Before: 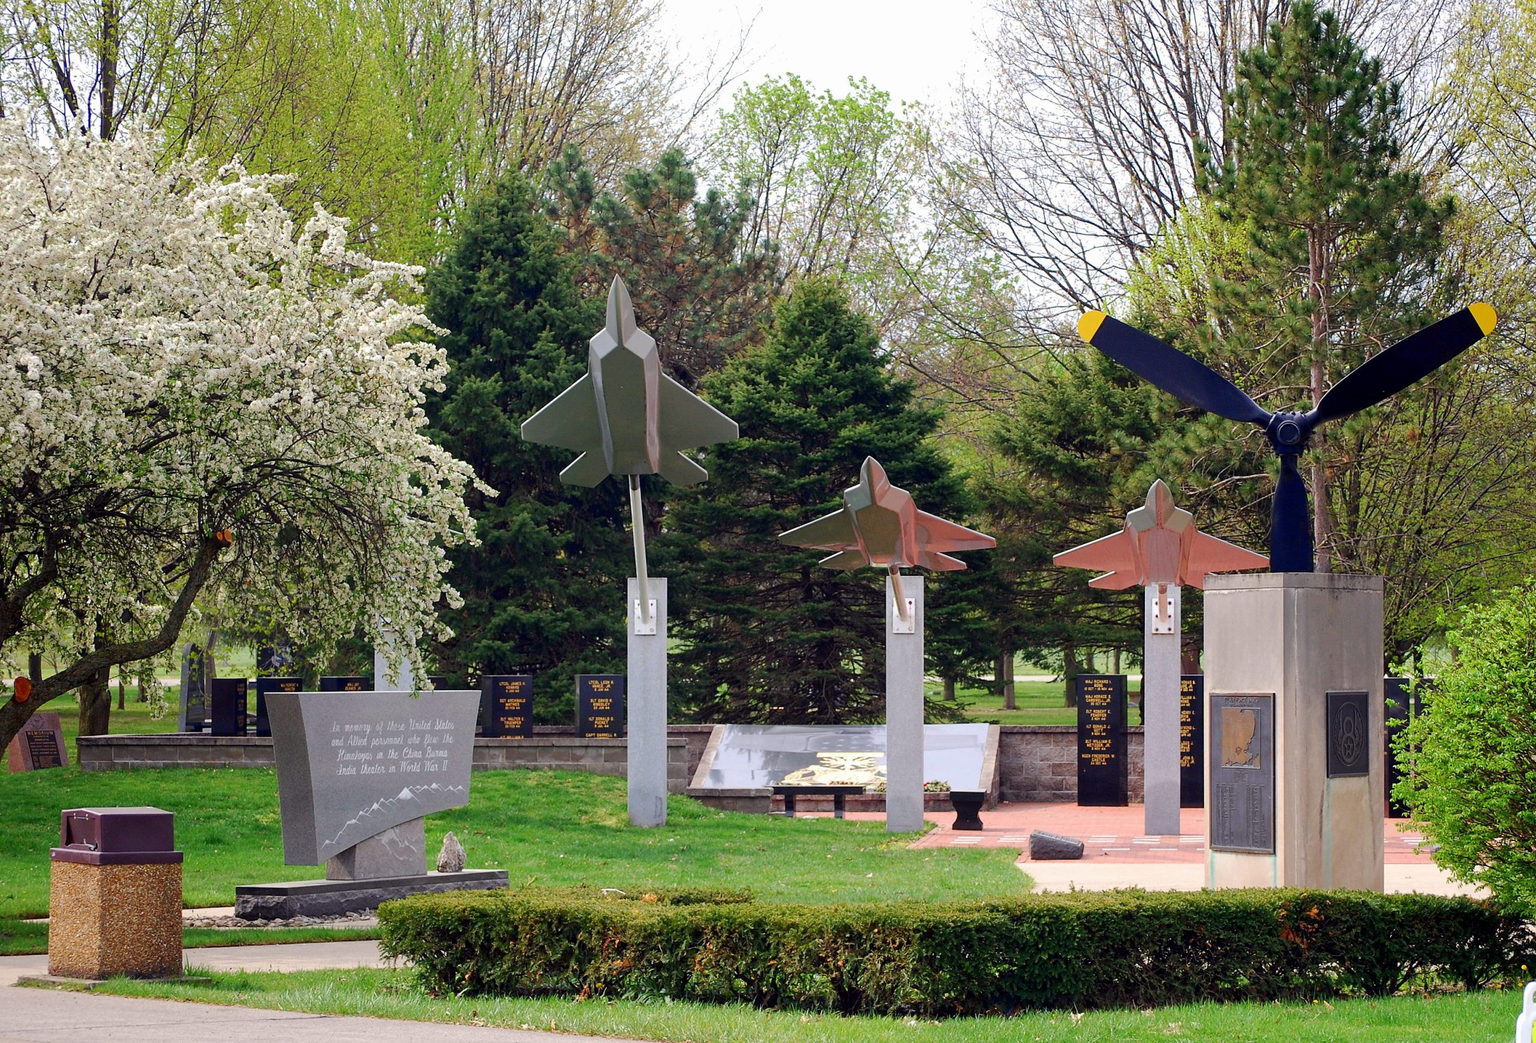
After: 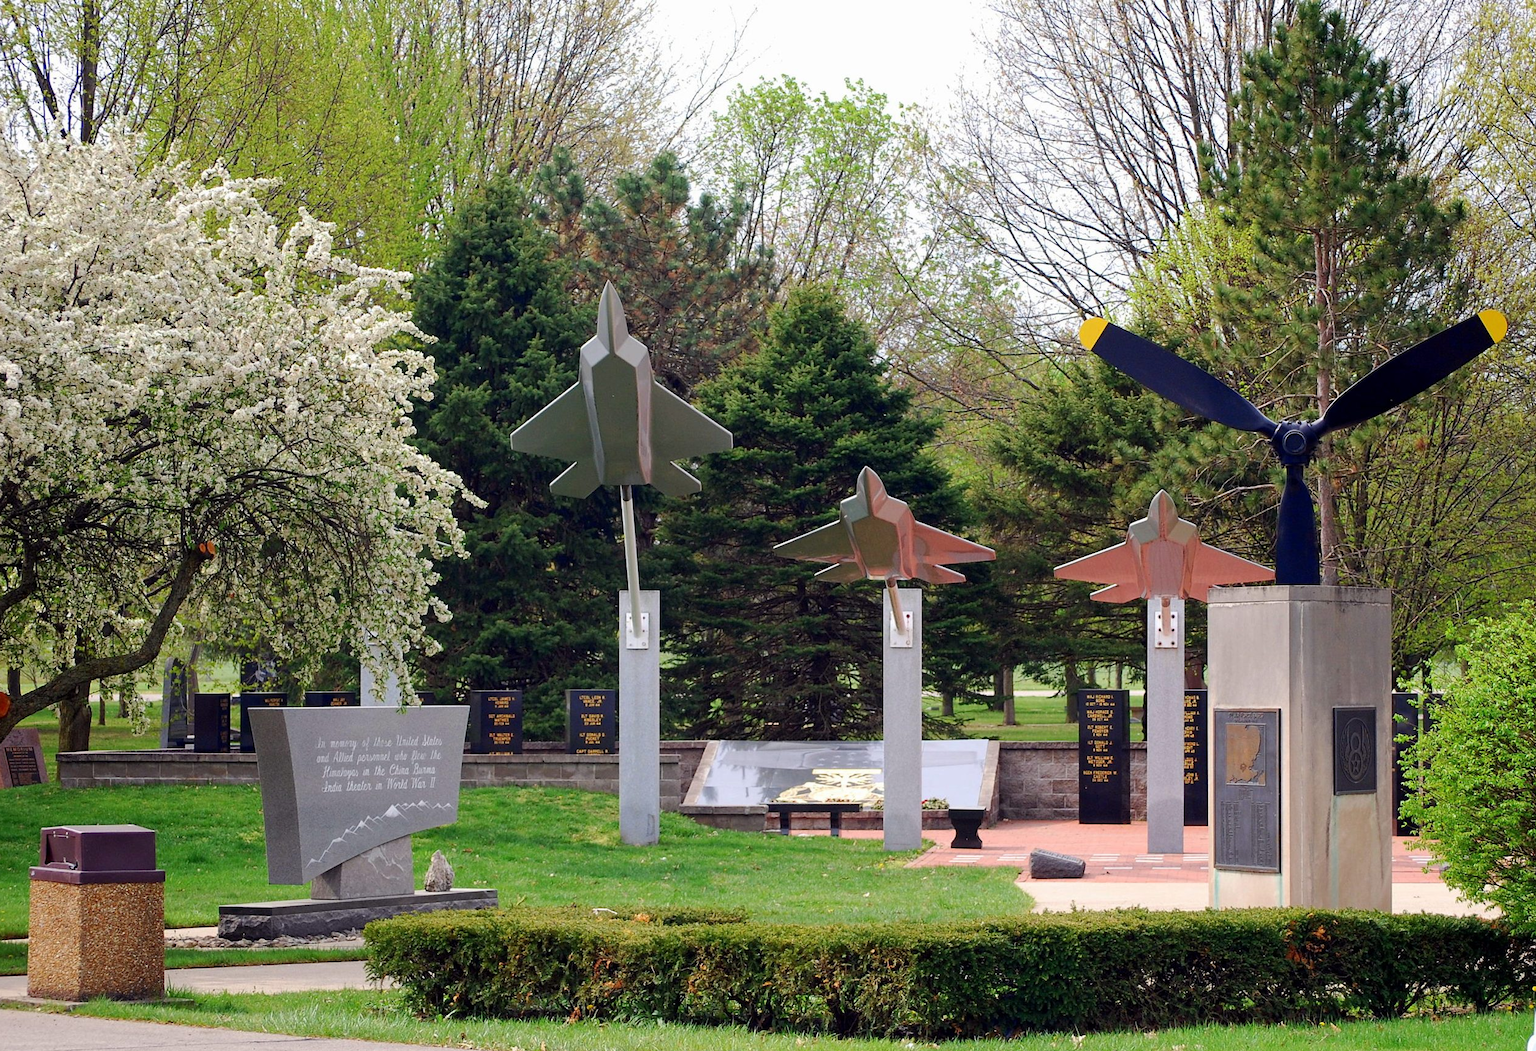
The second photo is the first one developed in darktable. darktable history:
crop and rotate: left 1.445%, right 0.638%, bottom 1.269%
